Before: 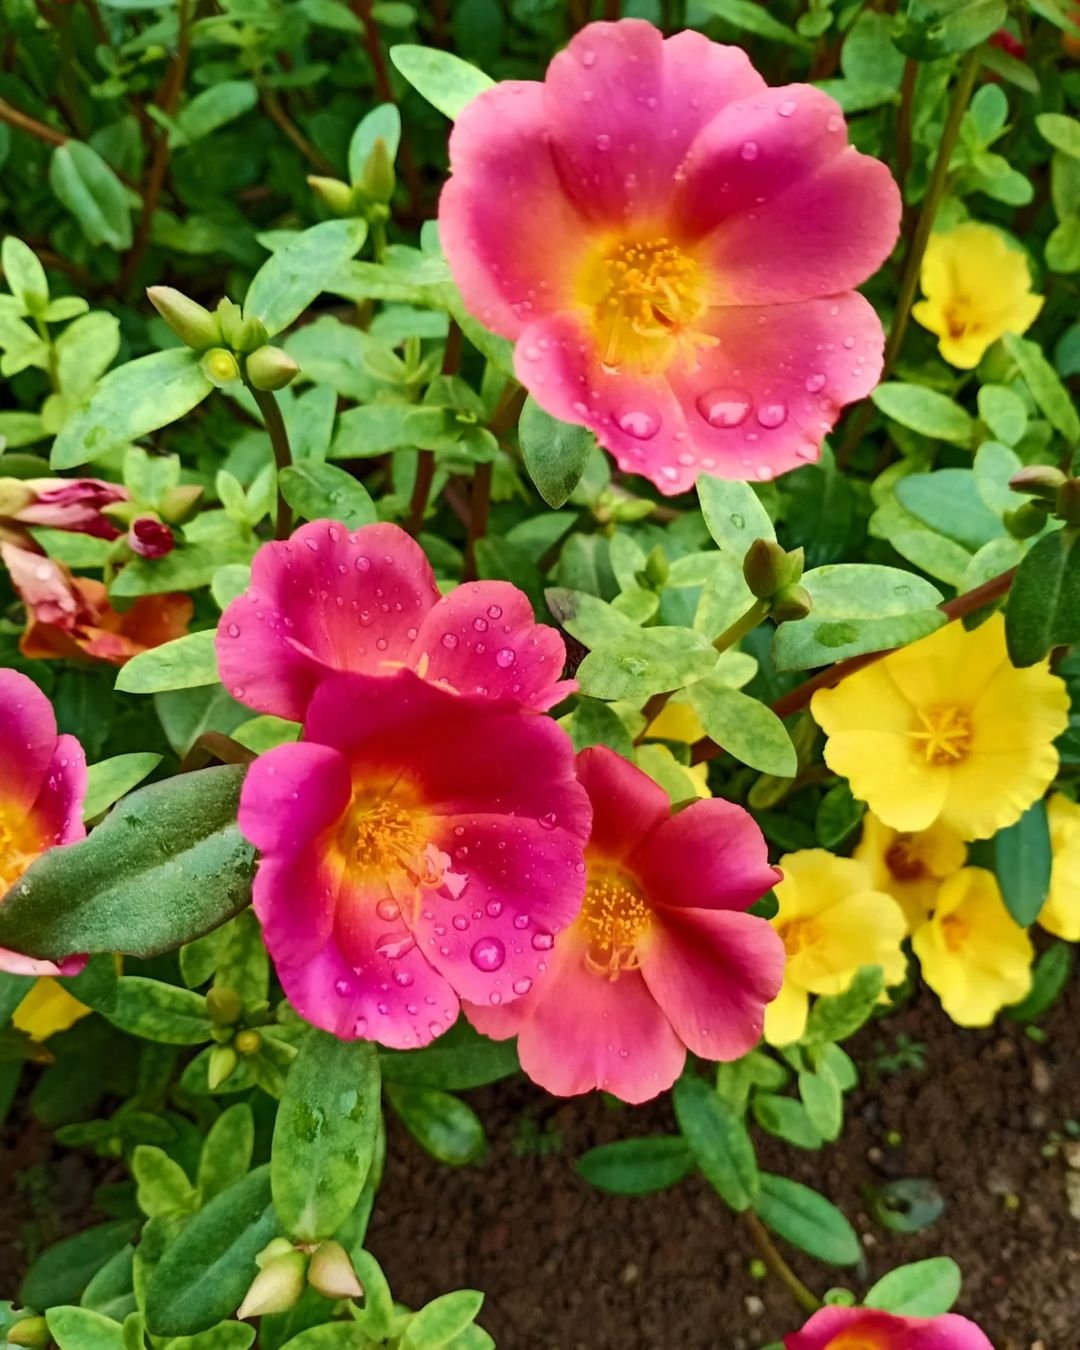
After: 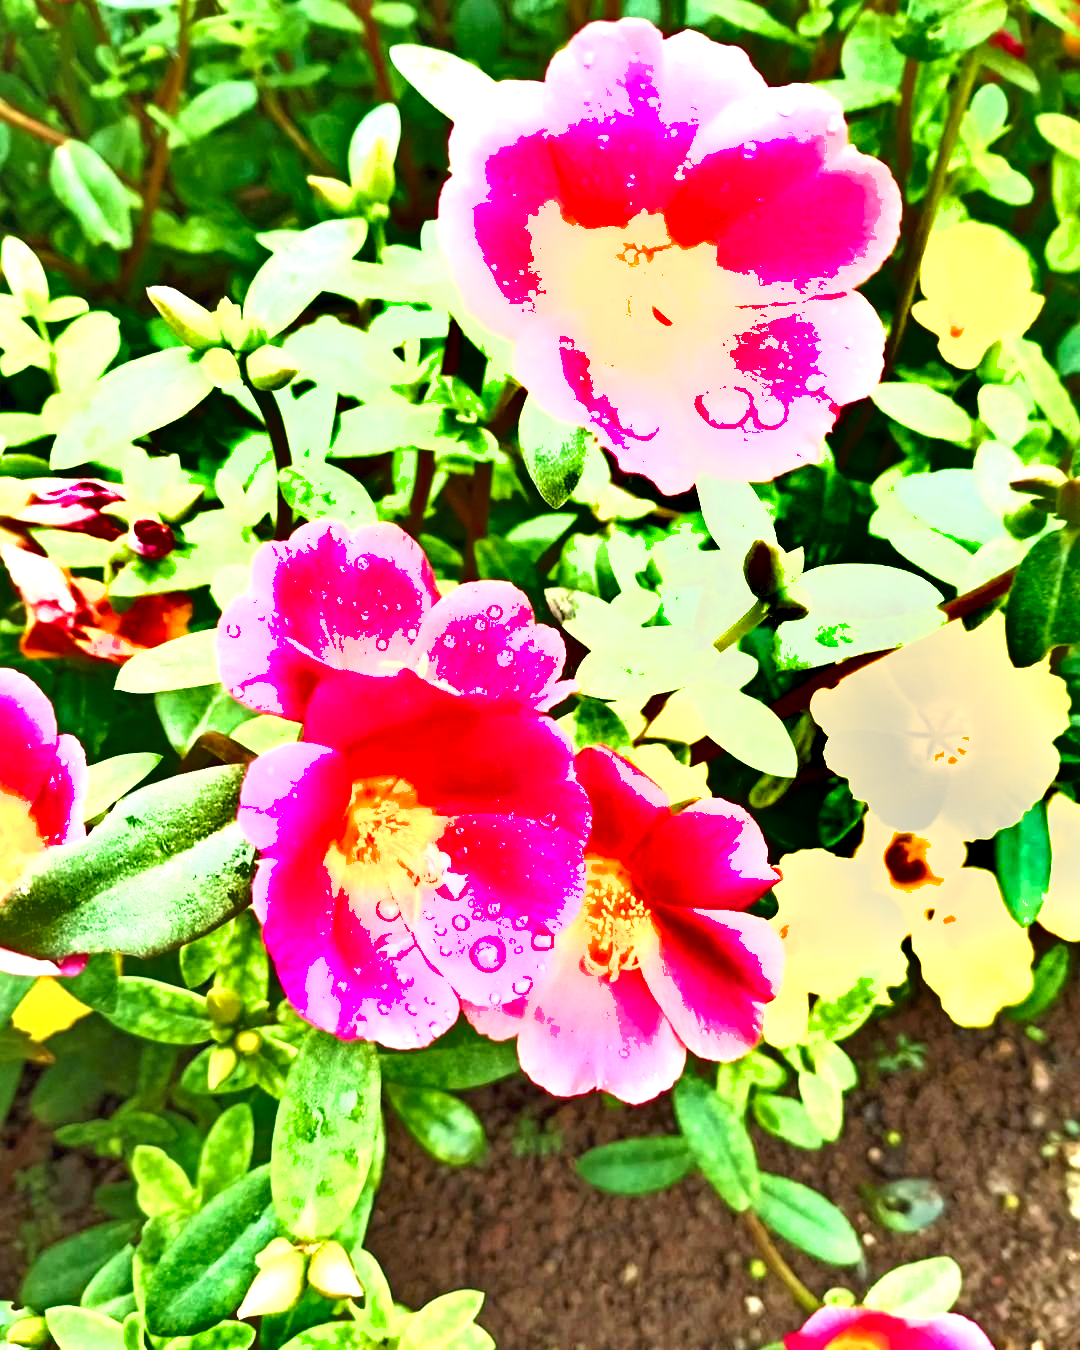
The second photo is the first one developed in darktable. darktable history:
shadows and highlights: soften with gaussian
exposure: black level correction 0, exposure 2.162 EV, compensate highlight preservation false
